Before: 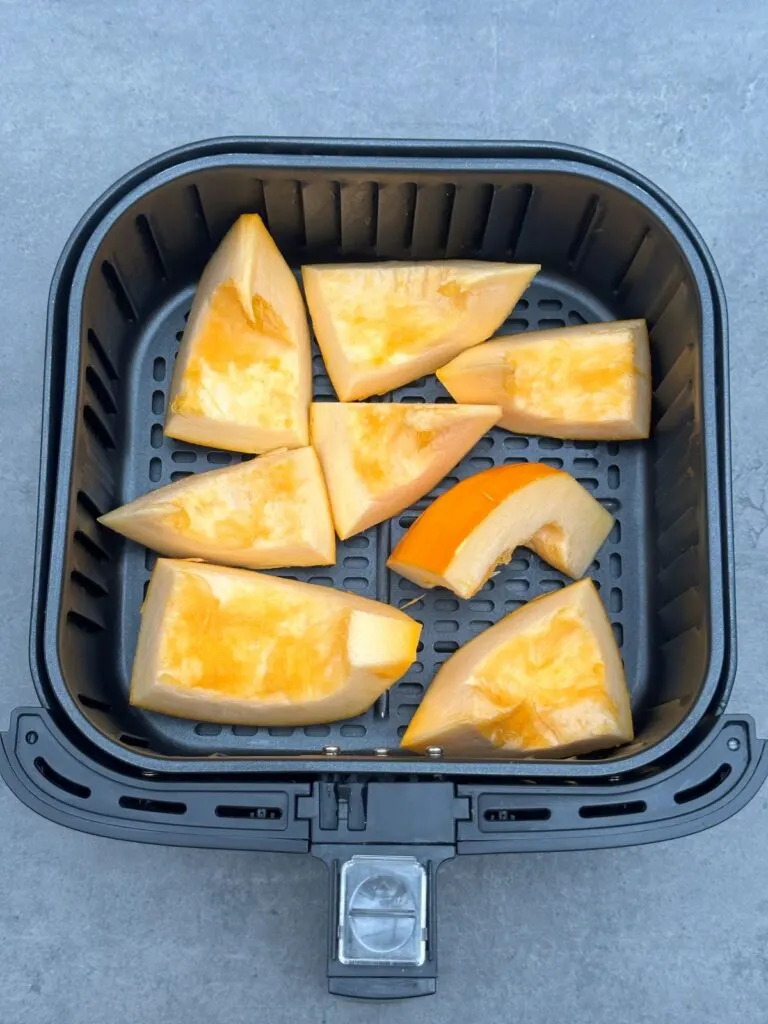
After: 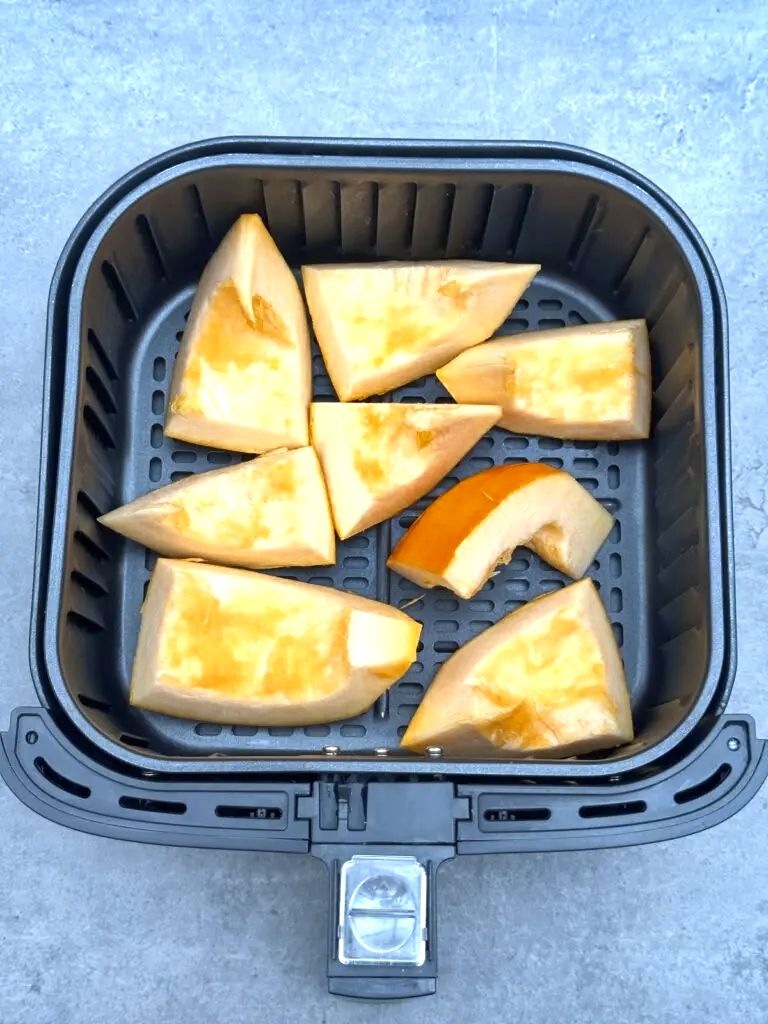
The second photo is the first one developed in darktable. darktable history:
shadows and highlights: radius 118.69, shadows 42.21, highlights -61.56, soften with gaussian
exposure: exposure 0.564 EV, compensate highlight preservation false
white balance: red 0.98, blue 1.034
color zones: curves: ch0 [(0, 0.5) (0.125, 0.4) (0.25, 0.5) (0.375, 0.4) (0.5, 0.4) (0.625, 0.6) (0.75, 0.6) (0.875, 0.5)]; ch1 [(0, 0.4) (0.125, 0.5) (0.25, 0.4) (0.375, 0.4) (0.5, 0.4) (0.625, 0.4) (0.75, 0.5) (0.875, 0.4)]; ch2 [(0, 0.6) (0.125, 0.5) (0.25, 0.5) (0.375, 0.6) (0.5, 0.6) (0.625, 0.5) (0.75, 0.5) (0.875, 0.5)]
